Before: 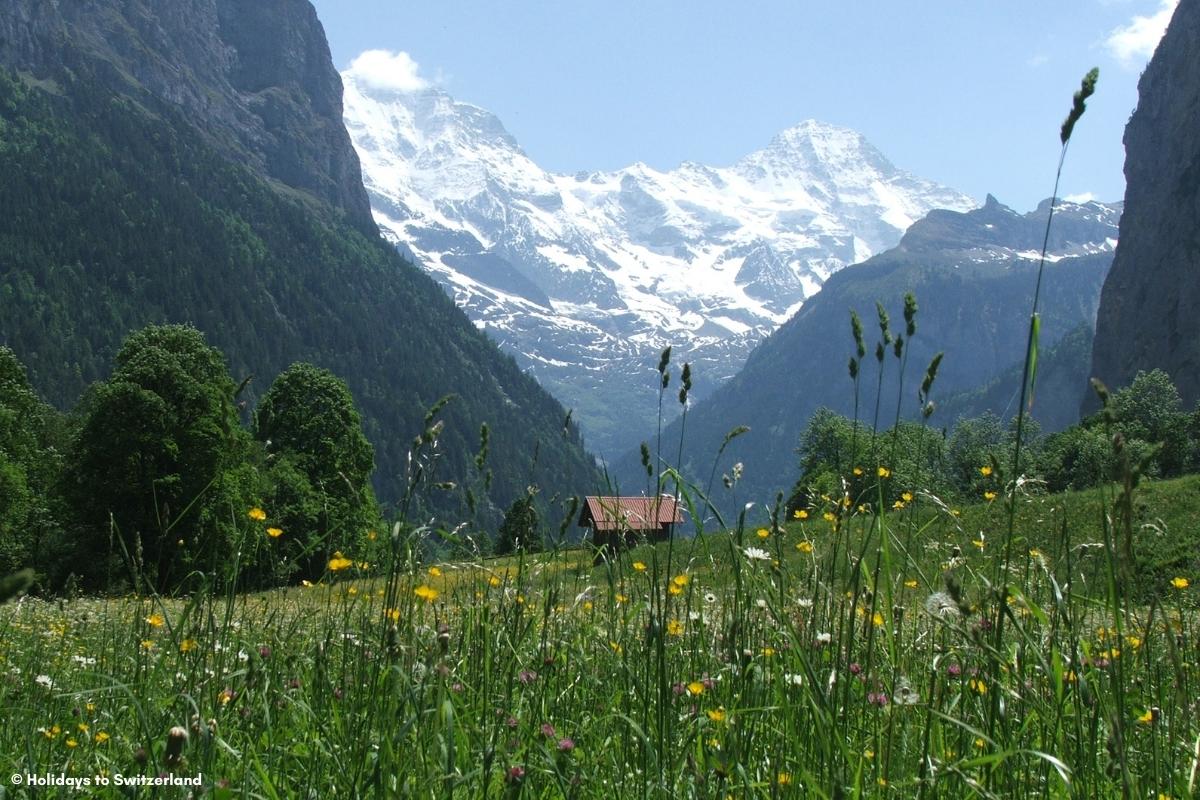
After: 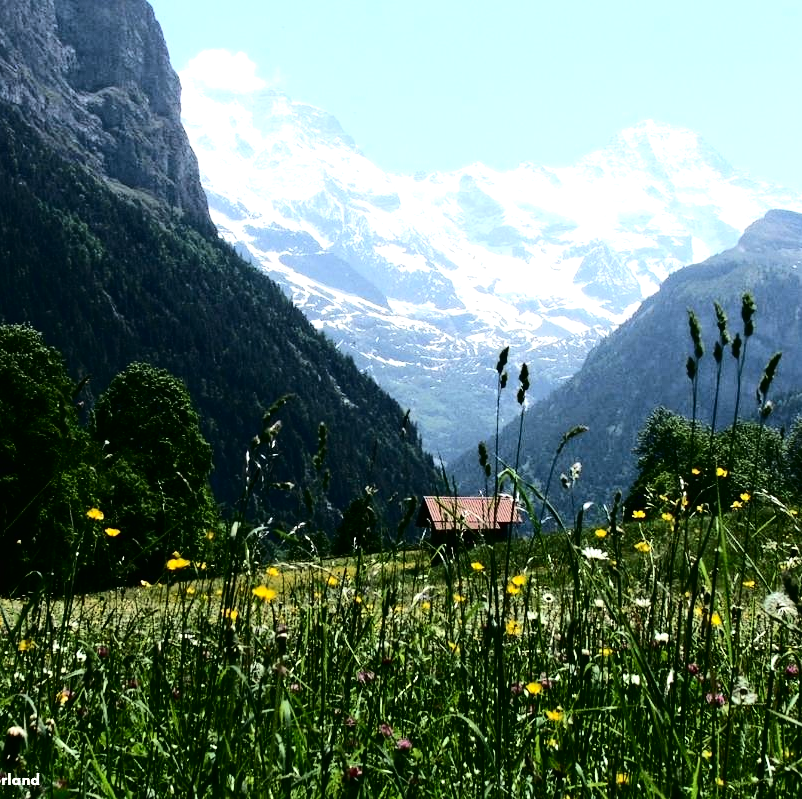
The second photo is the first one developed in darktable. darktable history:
contrast brightness saturation: contrast 0.197, brightness -0.101, saturation 0.098
crop and rotate: left 13.501%, right 19.612%
tone curve: curves: ch0 [(0, 0) (0.003, 0.009) (0.011, 0.009) (0.025, 0.01) (0.044, 0.02) (0.069, 0.032) (0.1, 0.048) (0.136, 0.092) (0.177, 0.153) (0.224, 0.217) (0.277, 0.306) (0.335, 0.402) (0.399, 0.488) (0.468, 0.574) (0.543, 0.648) (0.623, 0.716) (0.709, 0.783) (0.801, 0.851) (0.898, 0.92) (1, 1)], color space Lab, independent channels, preserve colors none
tone equalizer: -8 EV -0.728 EV, -7 EV -0.677 EV, -6 EV -0.572 EV, -5 EV -0.411 EV, -3 EV 0.382 EV, -2 EV 0.6 EV, -1 EV 0.685 EV, +0 EV 0.748 EV, edges refinement/feathering 500, mask exposure compensation -1.57 EV, preserve details no
